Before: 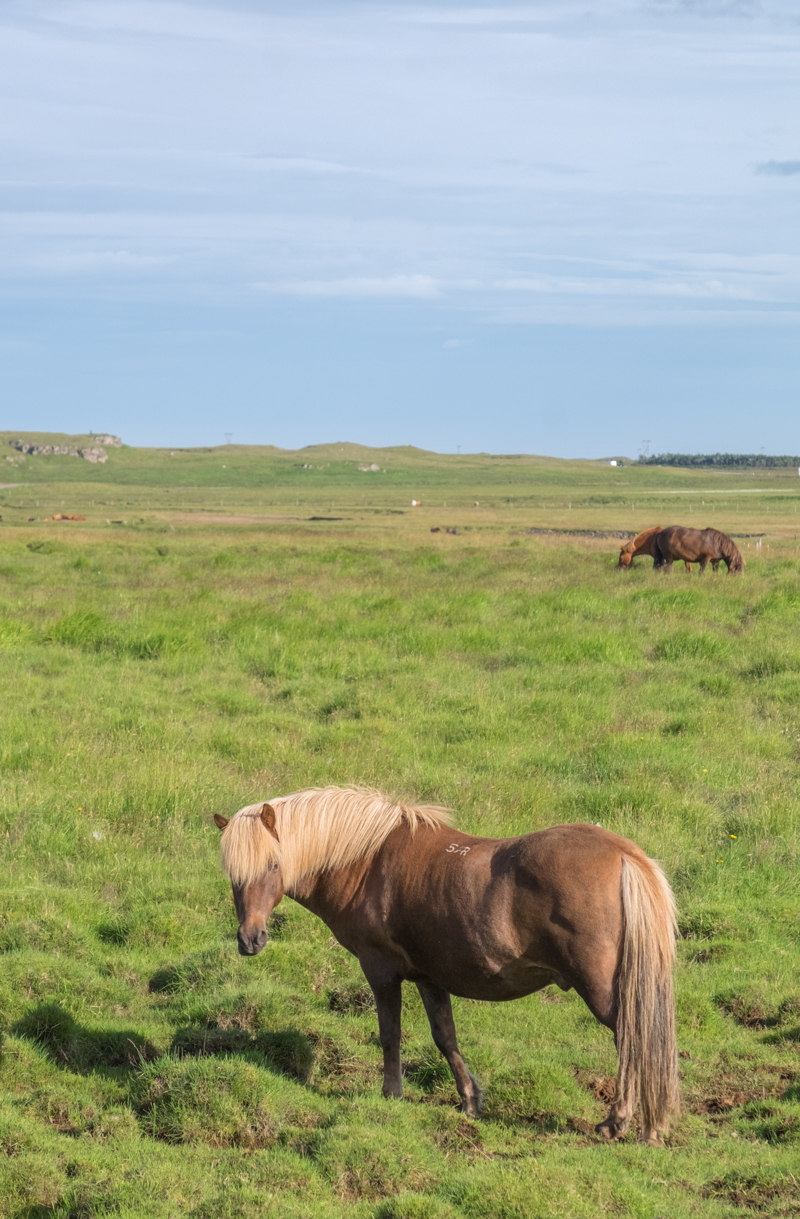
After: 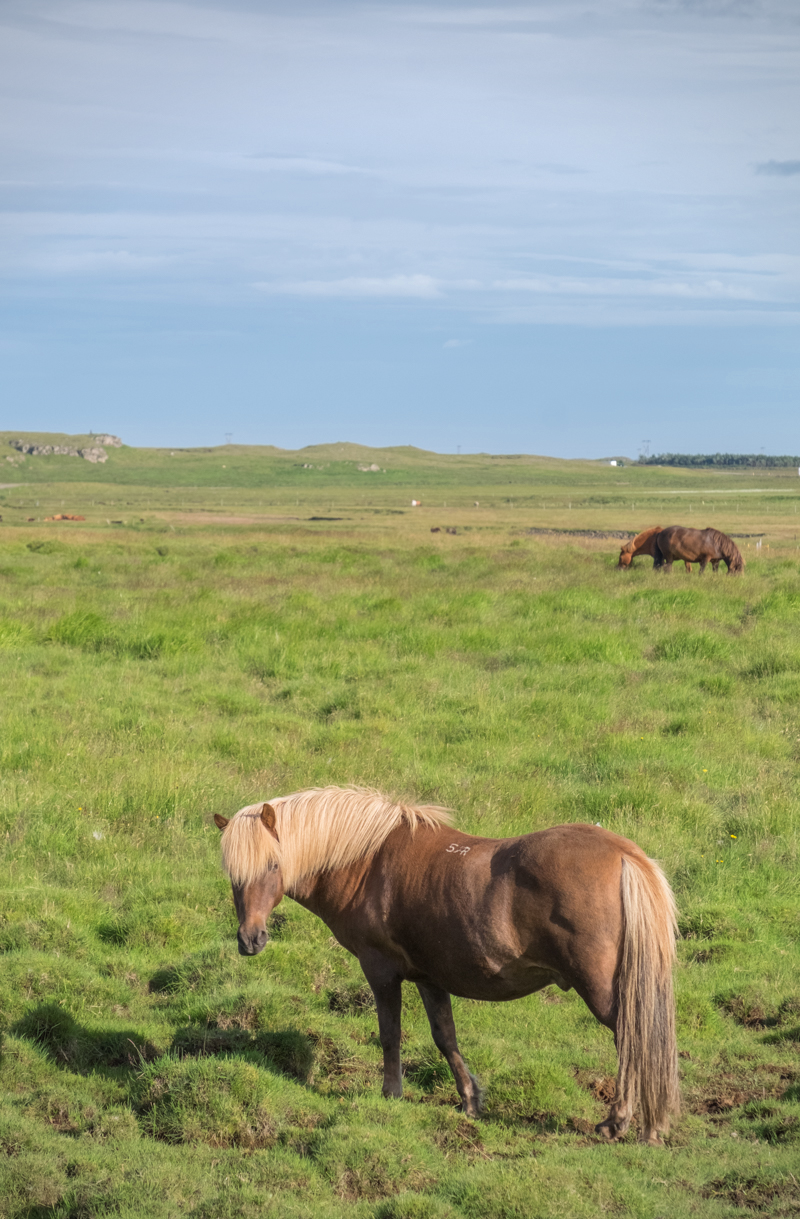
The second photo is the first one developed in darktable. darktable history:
color zones: curves: ch0 [(0, 0.5) (0.143, 0.5) (0.286, 0.5) (0.429, 0.5) (0.62, 0.489) (0.714, 0.445) (0.844, 0.496) (1, 0.5)]; ch1 [(0, 0.5) (0.143, 0.5) (0.286, 0.5) (0.429, 0.5) (0.571, 0.5) (0.714, 0.523) (0.857, 0.5) (1, 0.5)]
vignetting: fall-off radius 60.99%, brightness -0.452, saturation -0.301, unbound false
